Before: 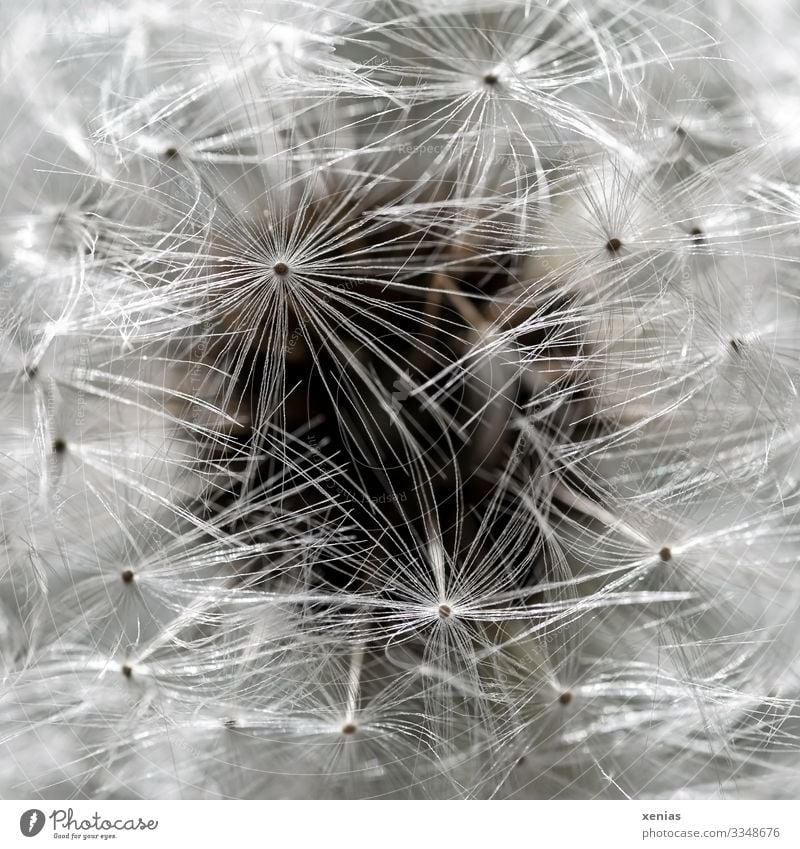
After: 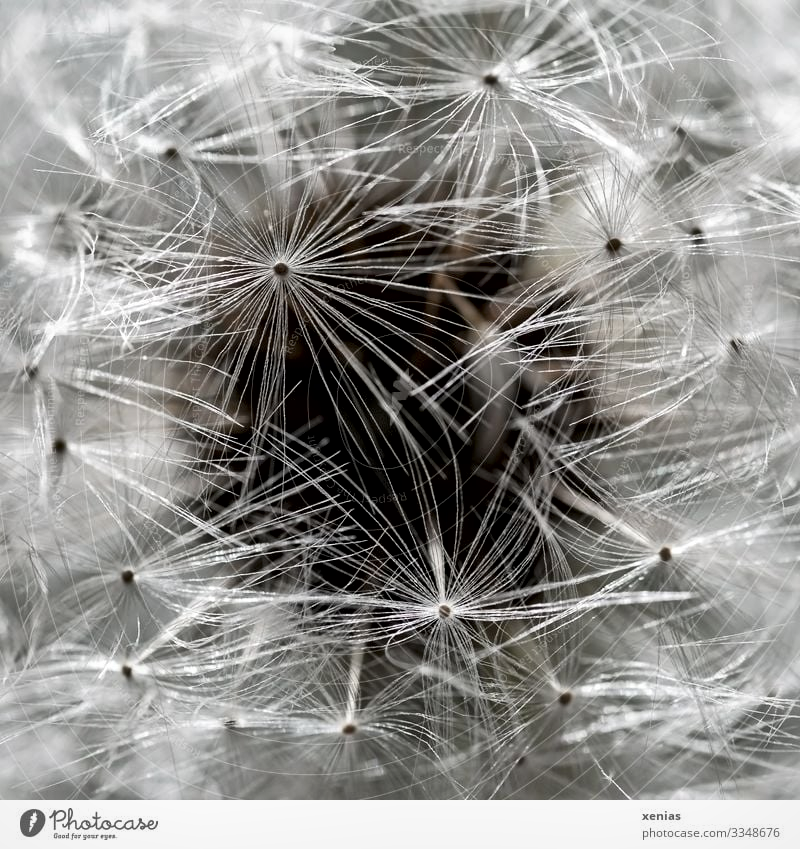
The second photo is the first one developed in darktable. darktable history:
exposure: exposure -0.261 EV, compensate exposure bias true, compensate highlight preservation false
local contrast: mode bilateral grid, contrast 100, coarseness 99, detail 165%, midtone range 0.2
